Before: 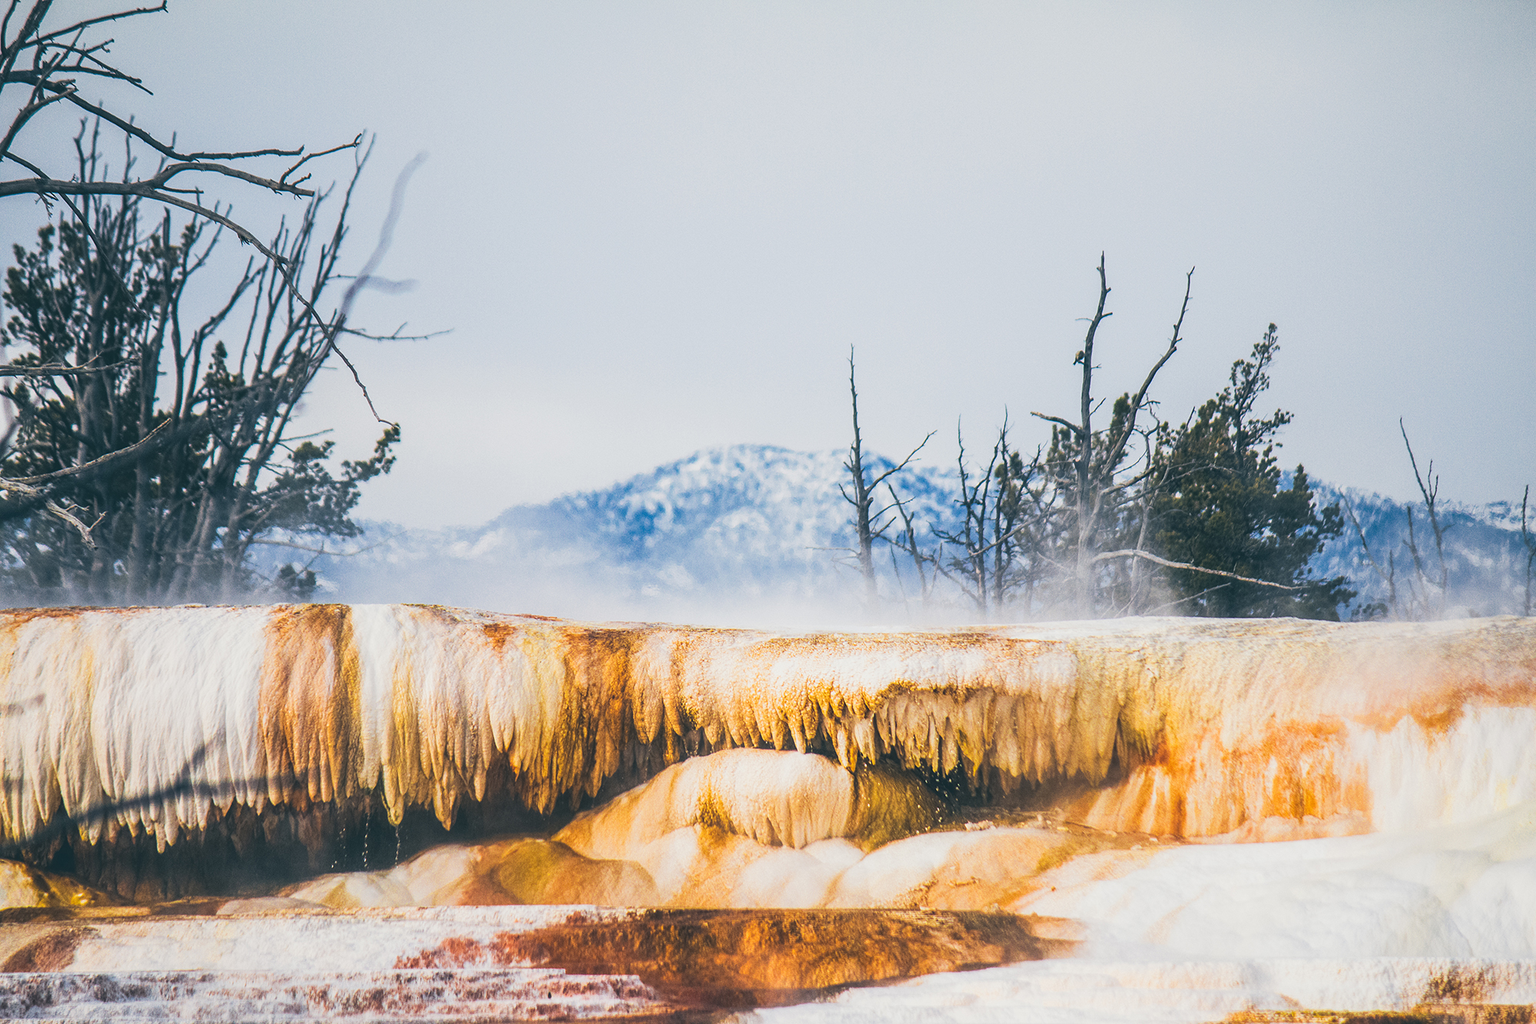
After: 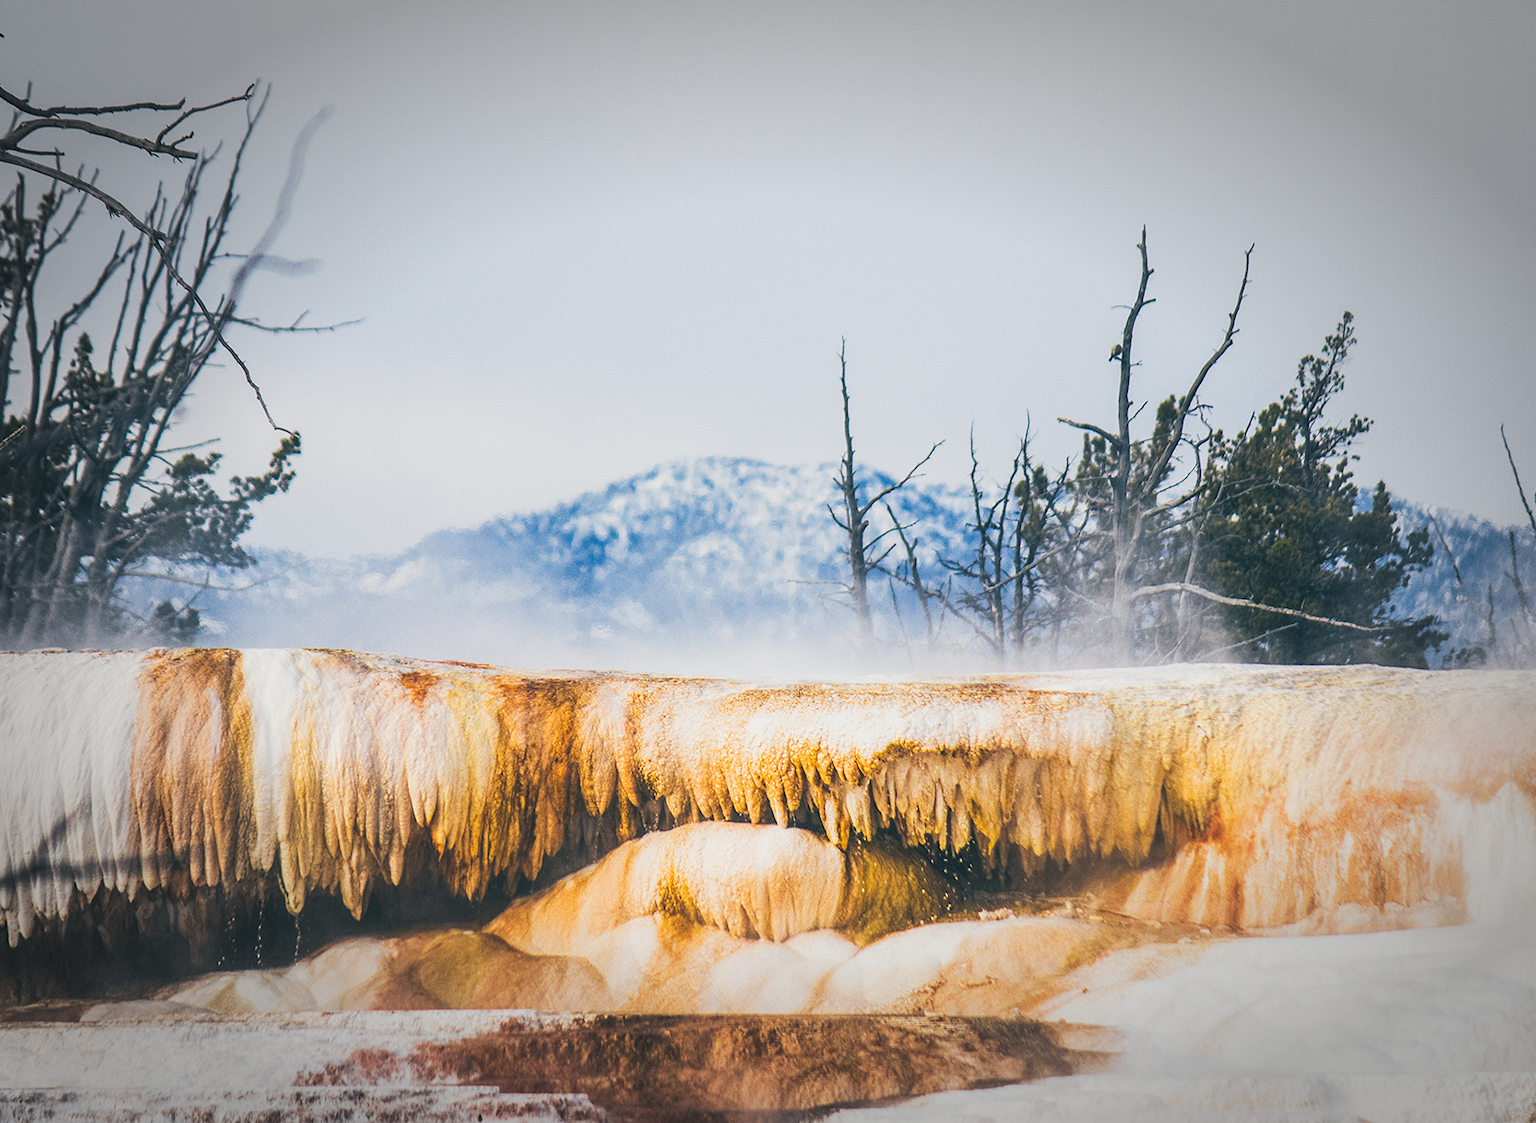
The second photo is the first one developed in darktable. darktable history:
crop: left 9.797%, top 6.246%, right 6.903%, bottom 2.261%
vignetting: fall-off start 70.01%, width/height ratio 1.333
